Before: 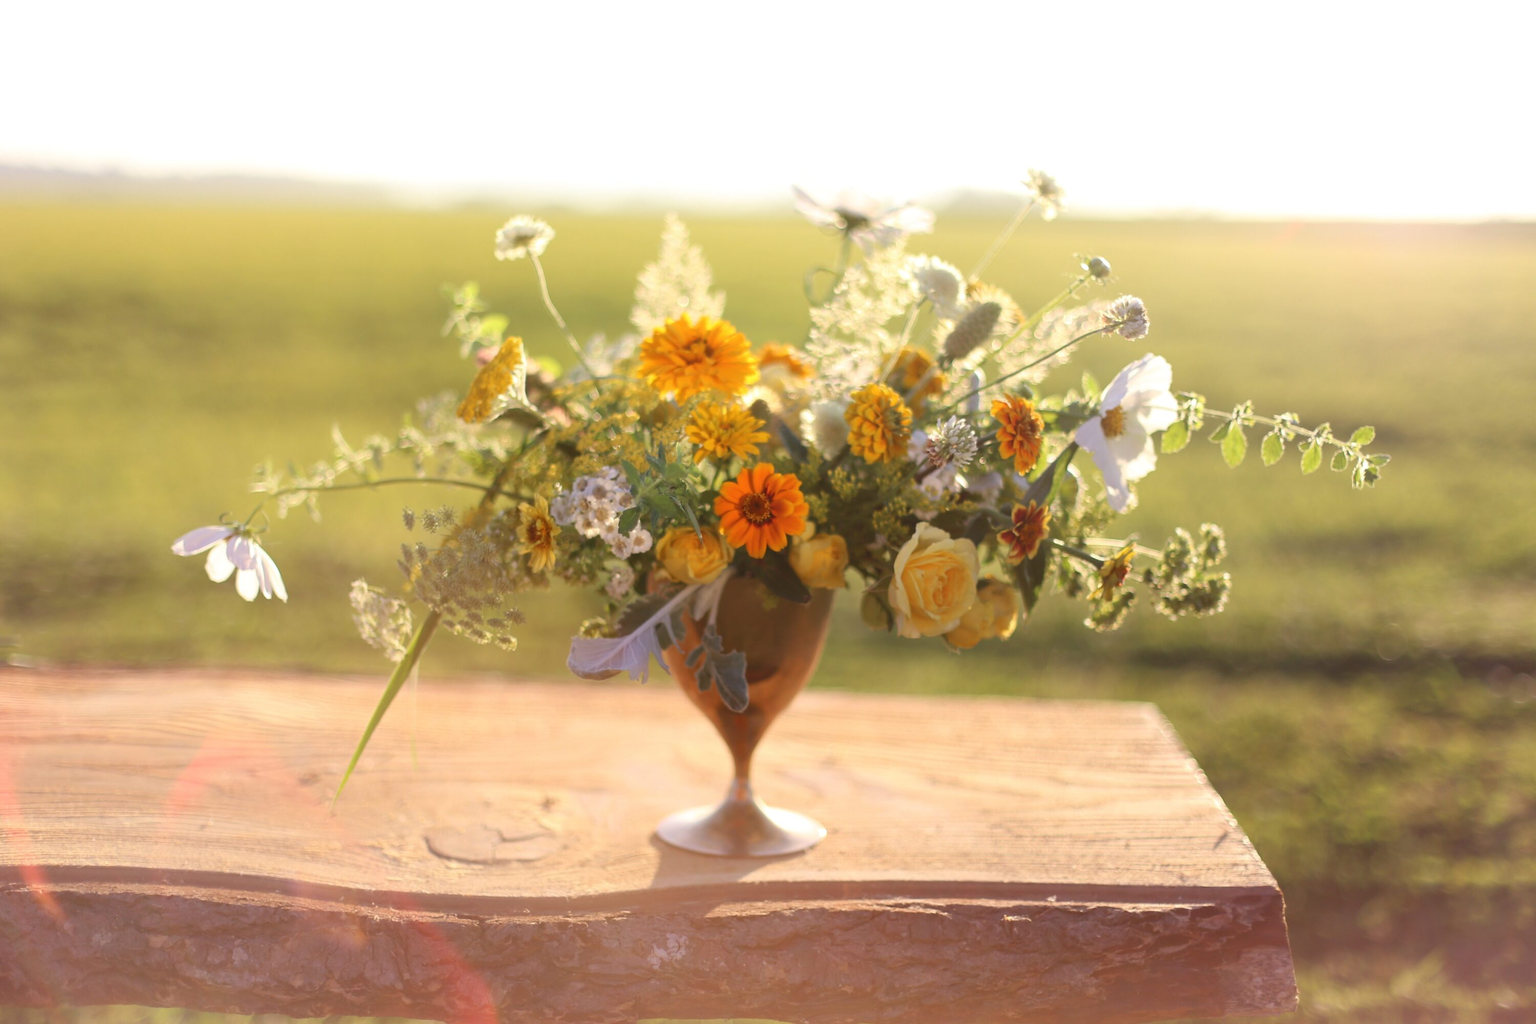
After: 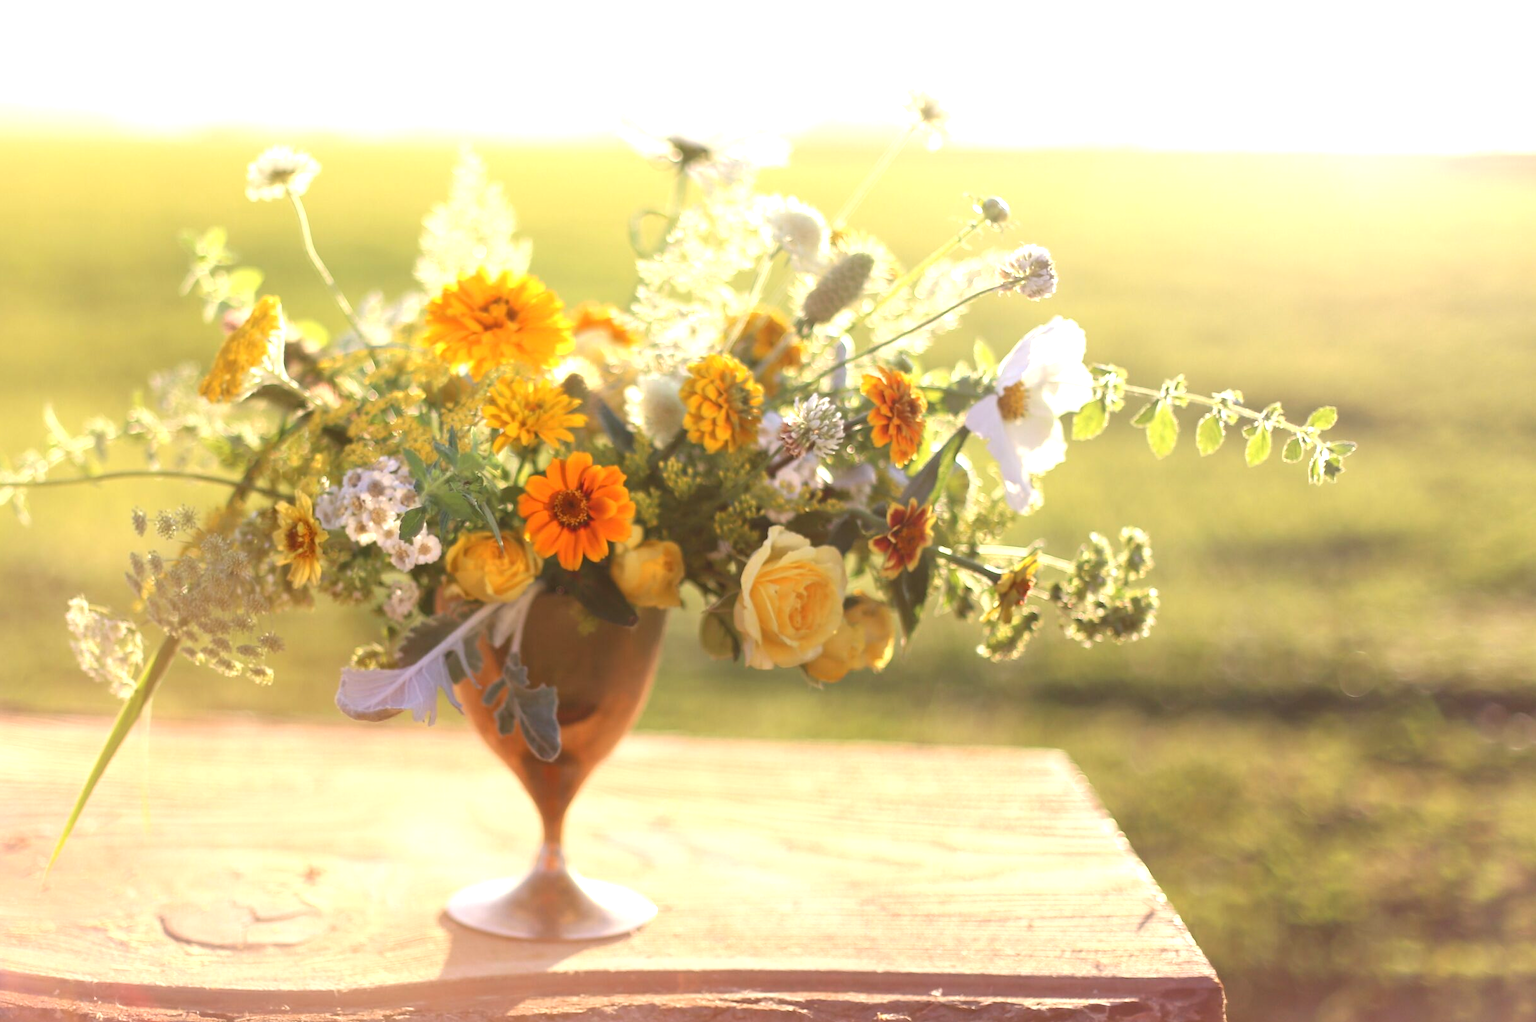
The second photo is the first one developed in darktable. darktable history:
crop: left 19.325%, top 9.624%, right 0.001%, bottom 9.677%
exposure: exposure 0.6 EV, compensate exposure bias true, compensate highlight preservation false
